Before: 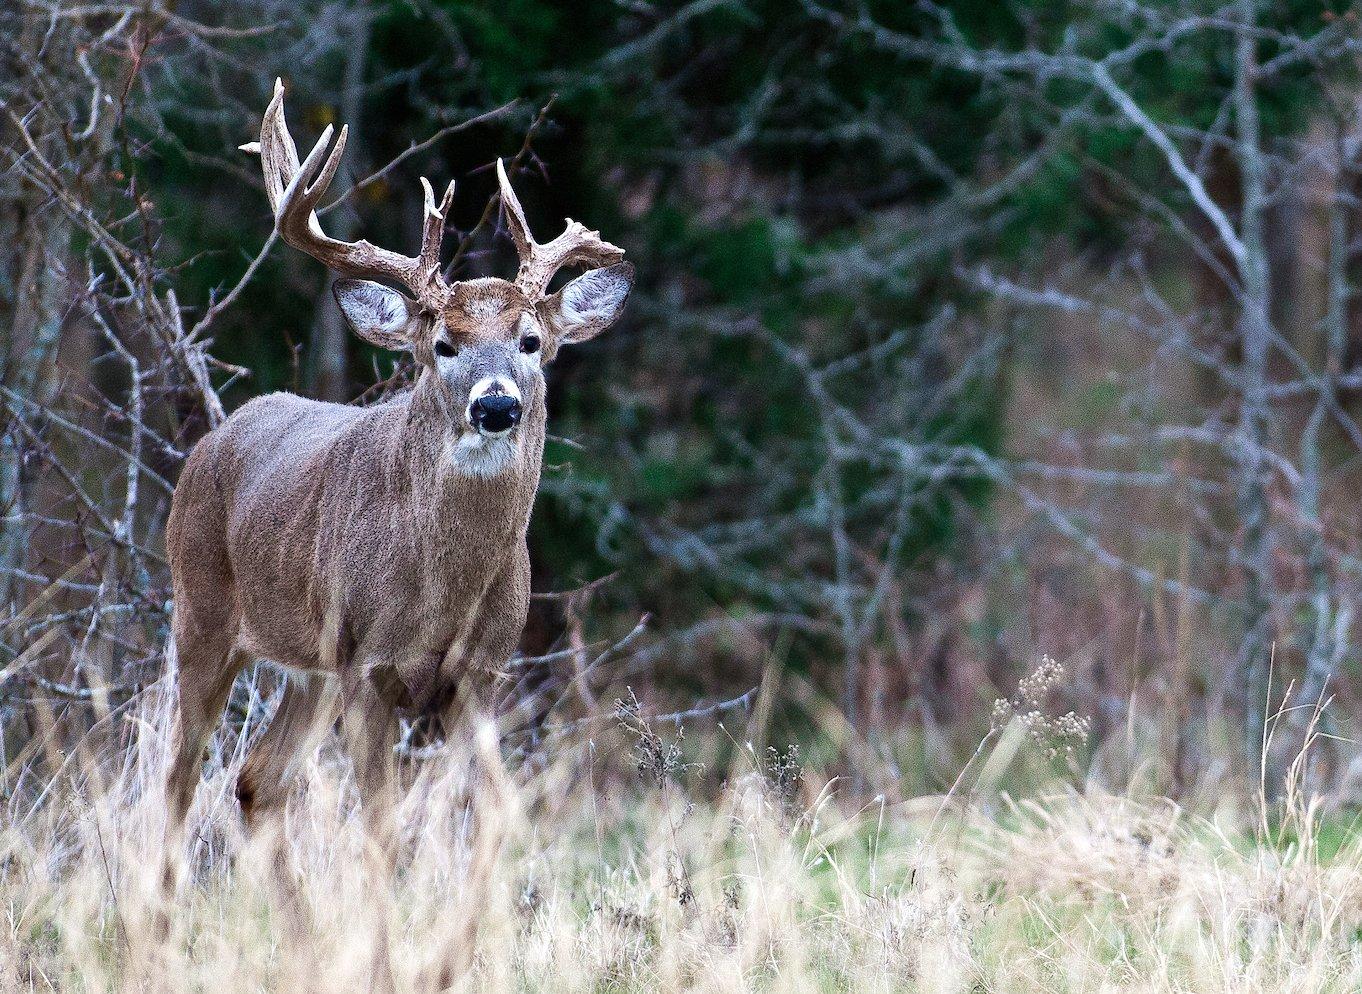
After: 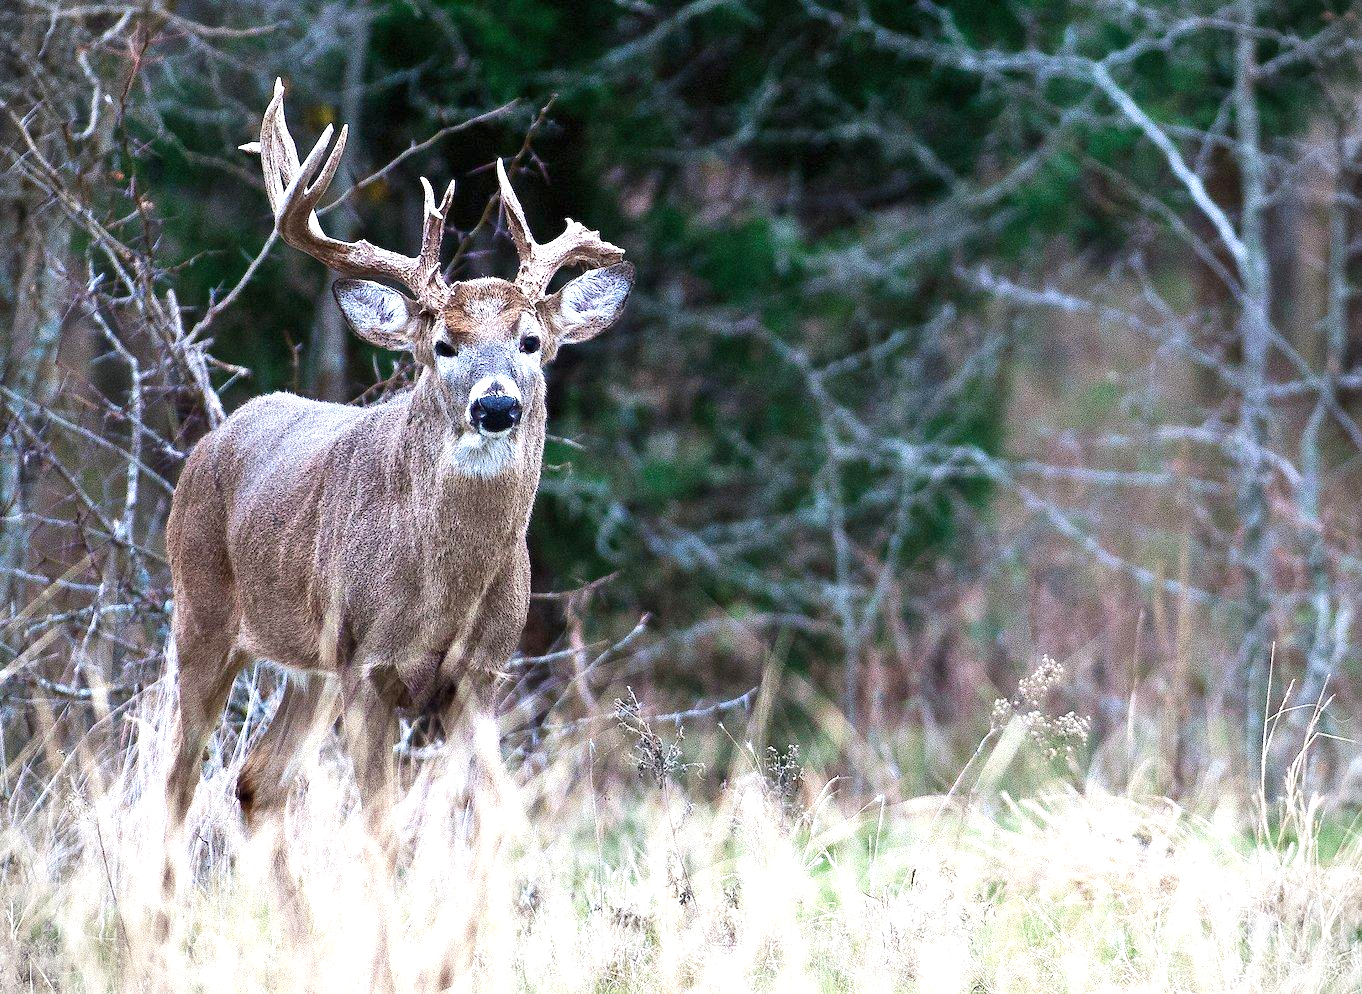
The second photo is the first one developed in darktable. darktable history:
exposure: black level correction 0, exposure 0.7 EV, compensate exposure bias true, compensate highlight preservation false
vignetting: fall-off start 92.6%, brightness -0.52, saturation -0.51, center (-0.012, 0)
